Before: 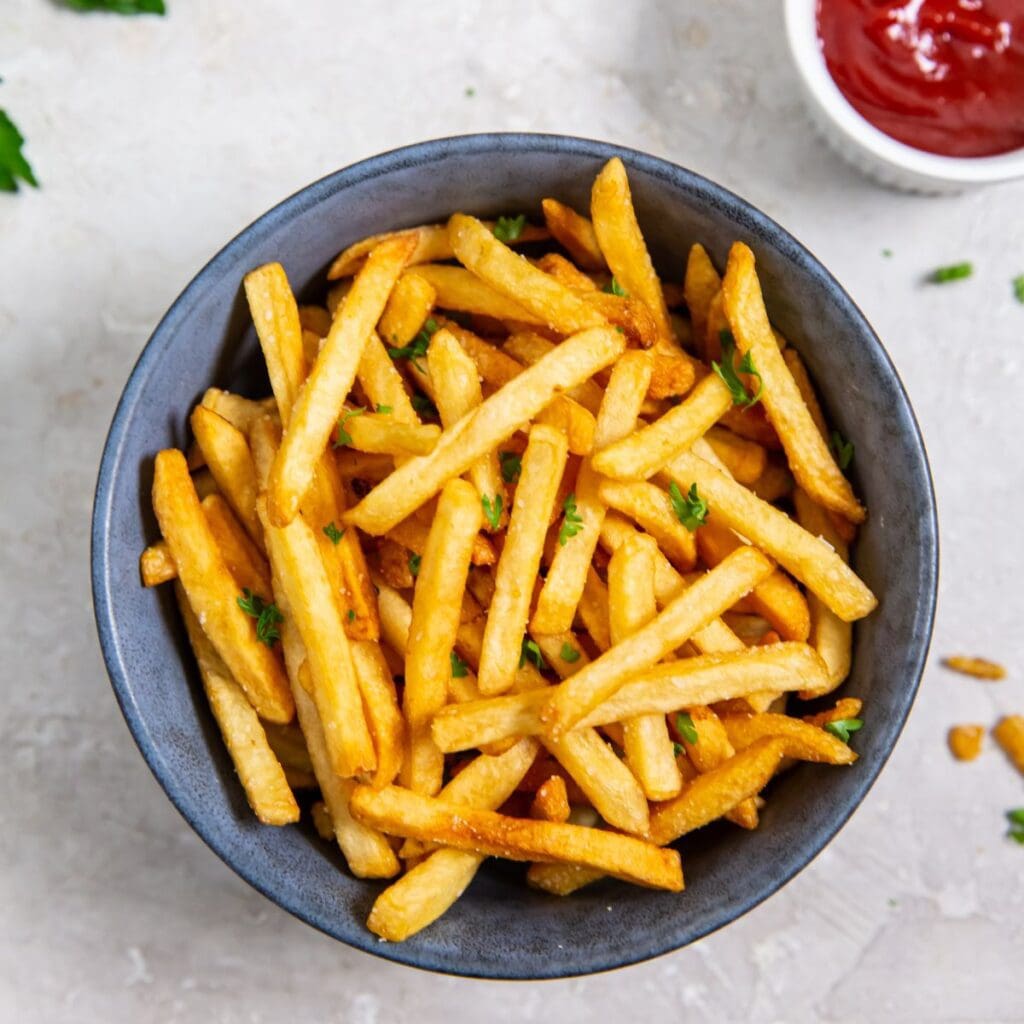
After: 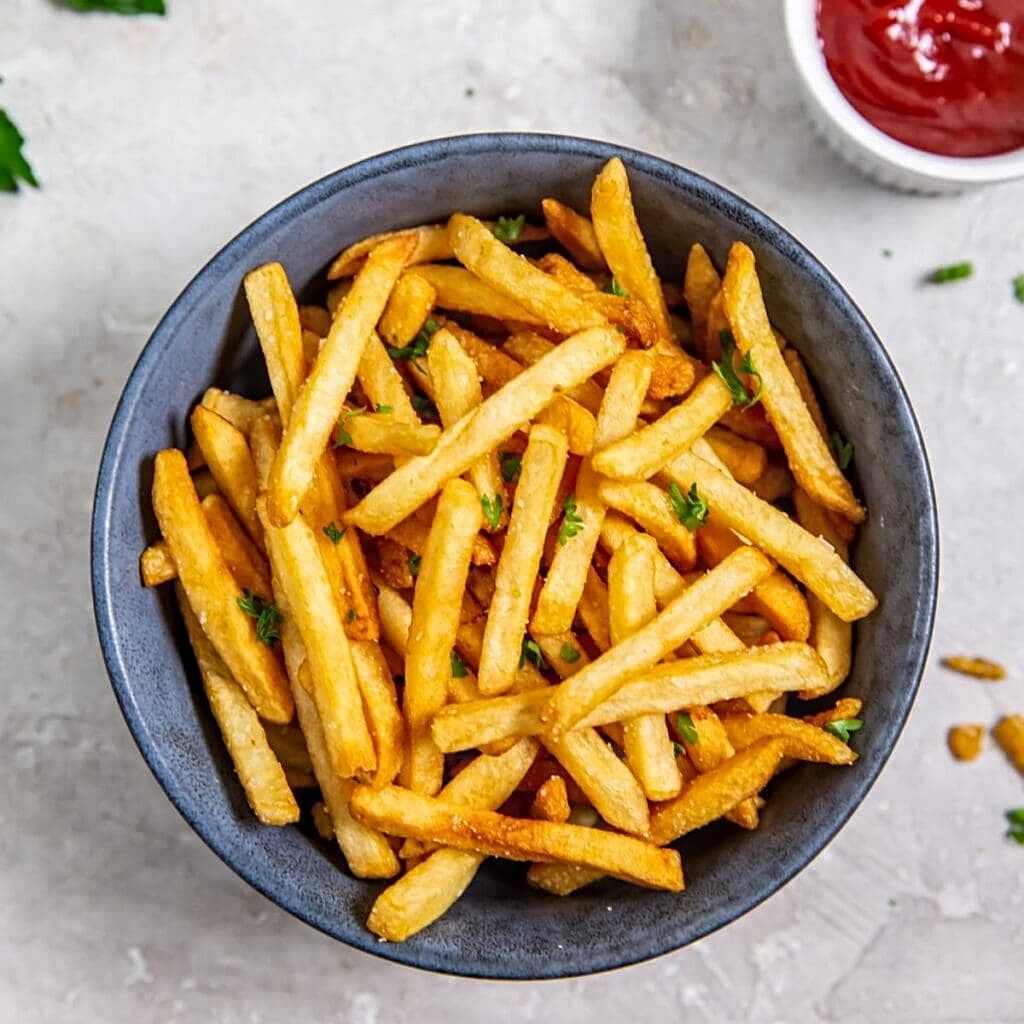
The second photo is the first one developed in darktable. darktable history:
sharpen: on, module defaults
local contrast: on, module defaults
white balance: emerald 1
shadows and highlights: shadows 29.61, highlights -30.47, low approximation 0.01, soften with gaussian
